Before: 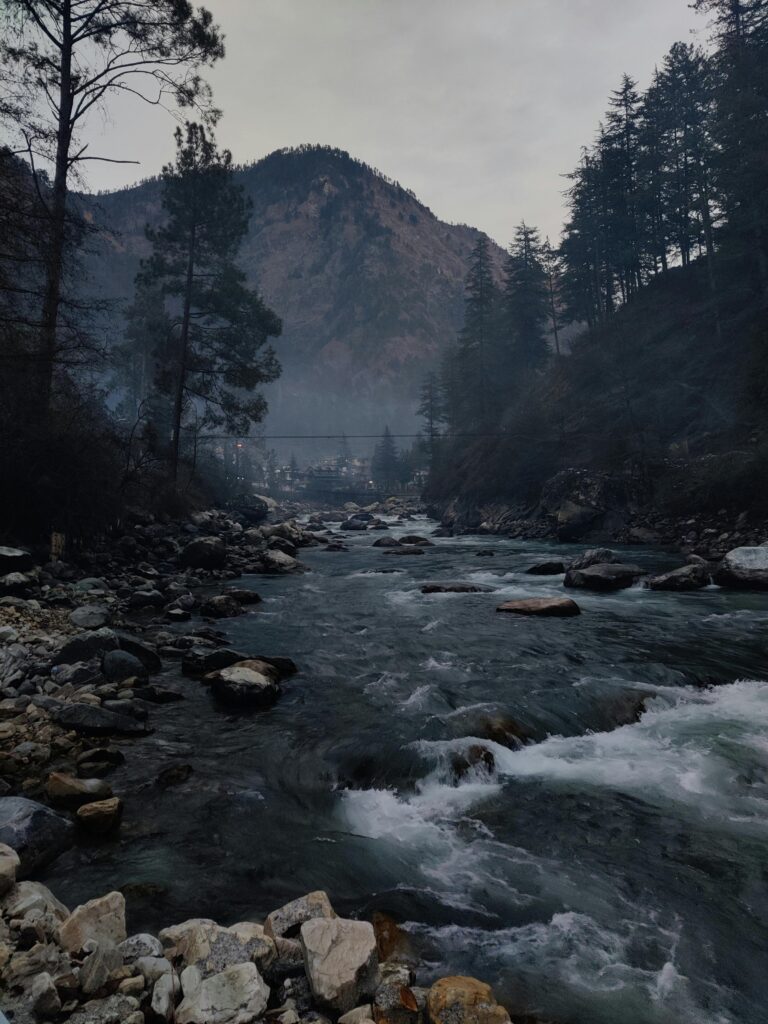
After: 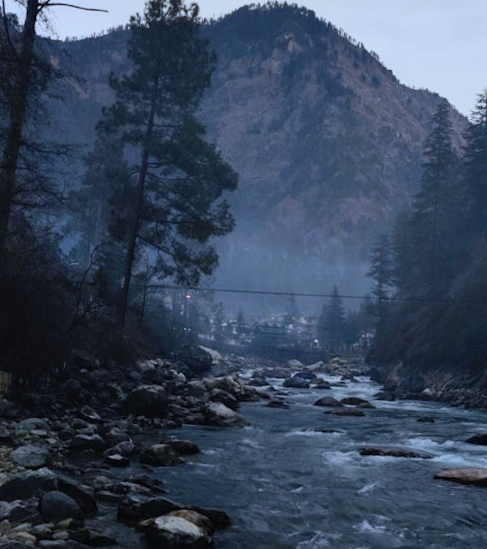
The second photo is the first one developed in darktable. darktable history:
contrast brightness saturation: contrast 0.2, brightness 0.16, saturation 0.22
rotate and perspective: rotation -1.32°, lens shift (horizontal) -0.031, crop left 0.015, crop right 0.985, crop top 0.047, crop bottom 0.982
crop and rotate: angle -4.99°, left 2.122%, top 6.945%, right 27.566%, bottom 30.519%
white balance: red 0.926, green 1.003, blue 1.133
